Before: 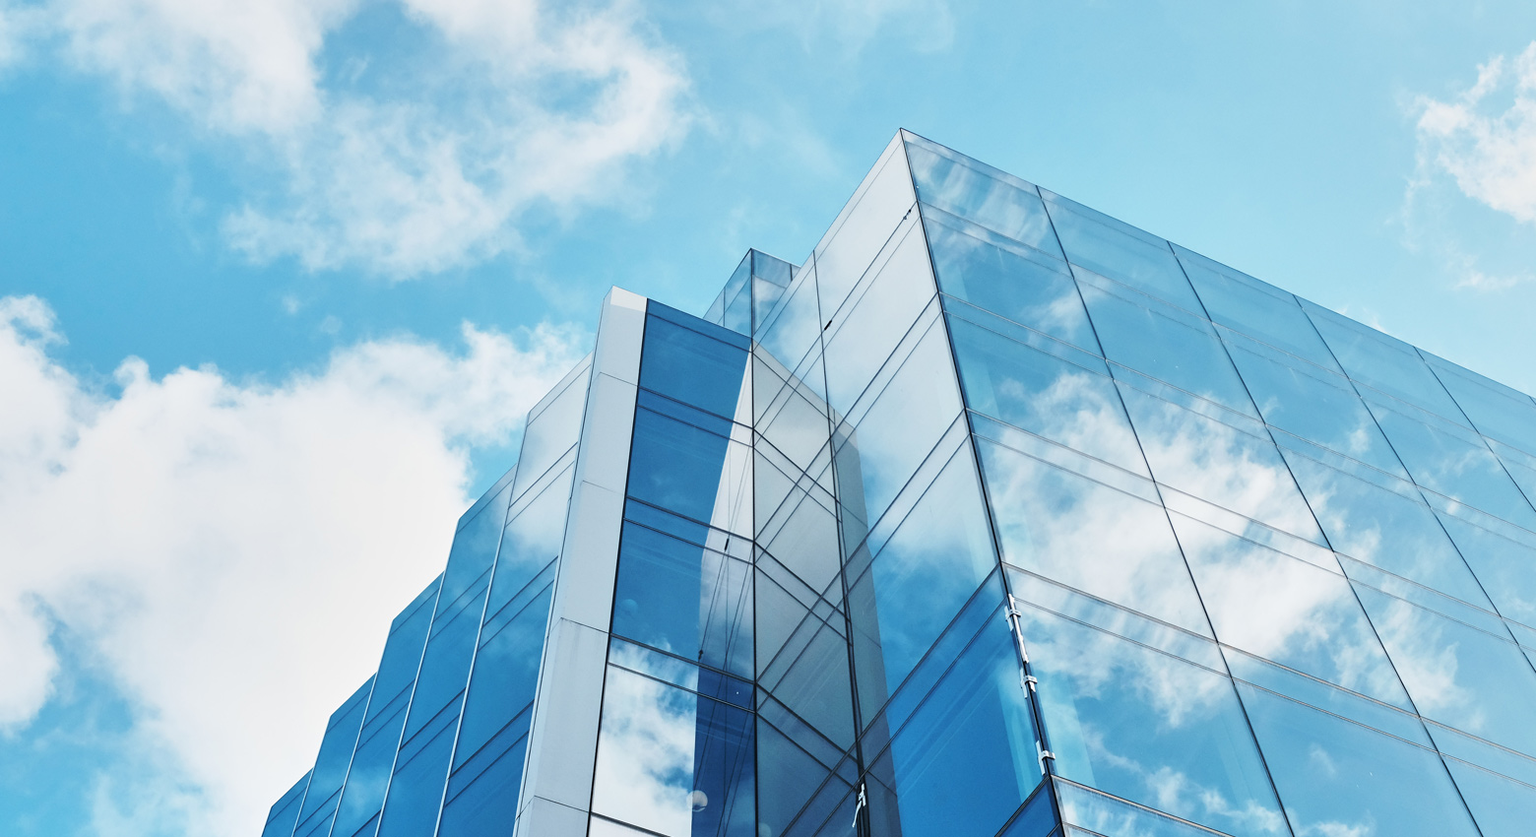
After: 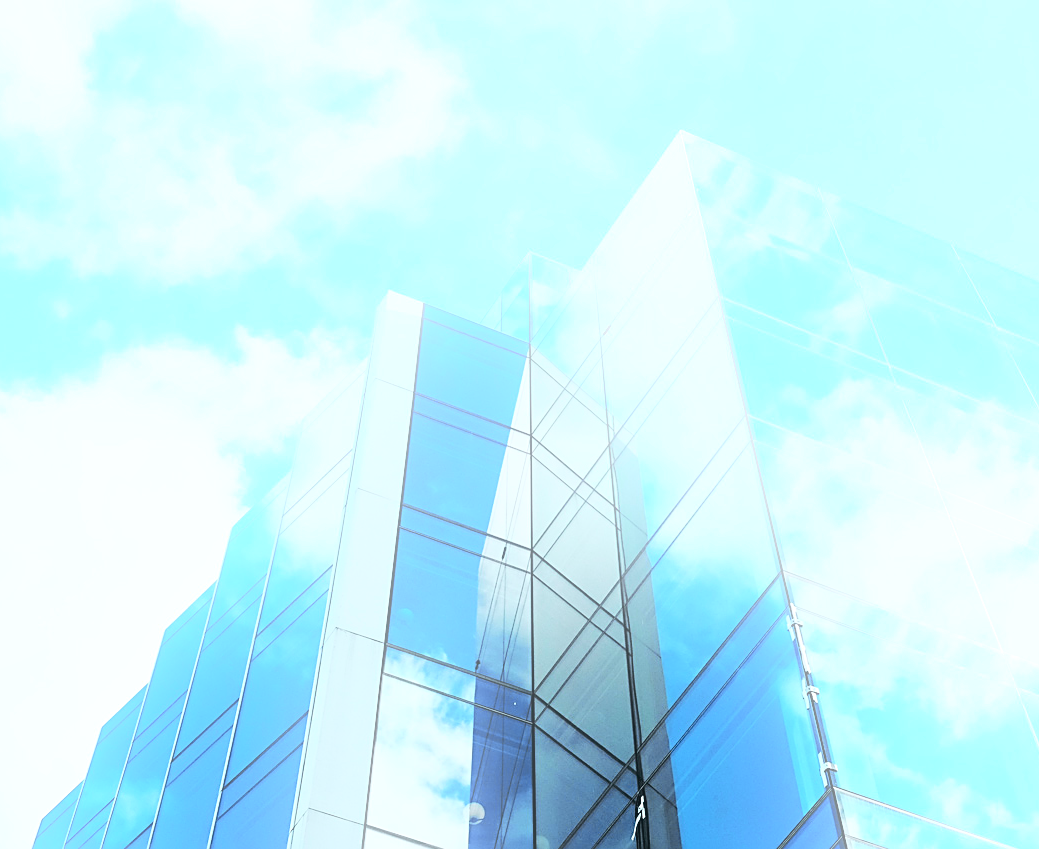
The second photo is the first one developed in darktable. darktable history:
crop and rotate: left 15.055%, right 18.278%
contrast brightness saturation: saturation -0.1
bloom: on, module defaults
exposure: black level correction 0.003, exposure 0.383 EV, compensate highlight preservation false
tone curve: curves: ch0 [(0, 0) (0.035, 0.017) (0.131, 0.108) (0.279, 0.279) (0.476, 0.554) (0.617, 0.693) (0.704, 0.77) (0.801, 0.854) (0.895, 0.927) (1, 0.976)]; ch1 [(0, 0) (0.318, 0.278) (0.444, 0.427) (0.493, 0.488) (0.504, 0.497) (0.537, 0.538) (0.594, 0.616) (0.746, 0.764) (1, 1)]; ch2 [(0, 0) (0.316, 0.292) (0.381, 0.37) (0.423, 0.448) (0.476, 0.482) (0.502, 0.495) (0.529, 0.547) (0.583, 0.608) (0.639, 0.657) (0.7, 0.7) (0.861, 0.808) (1, 0.951)], color space Lab, independent channels, preserve colors none
sharpen: on, module defaults
